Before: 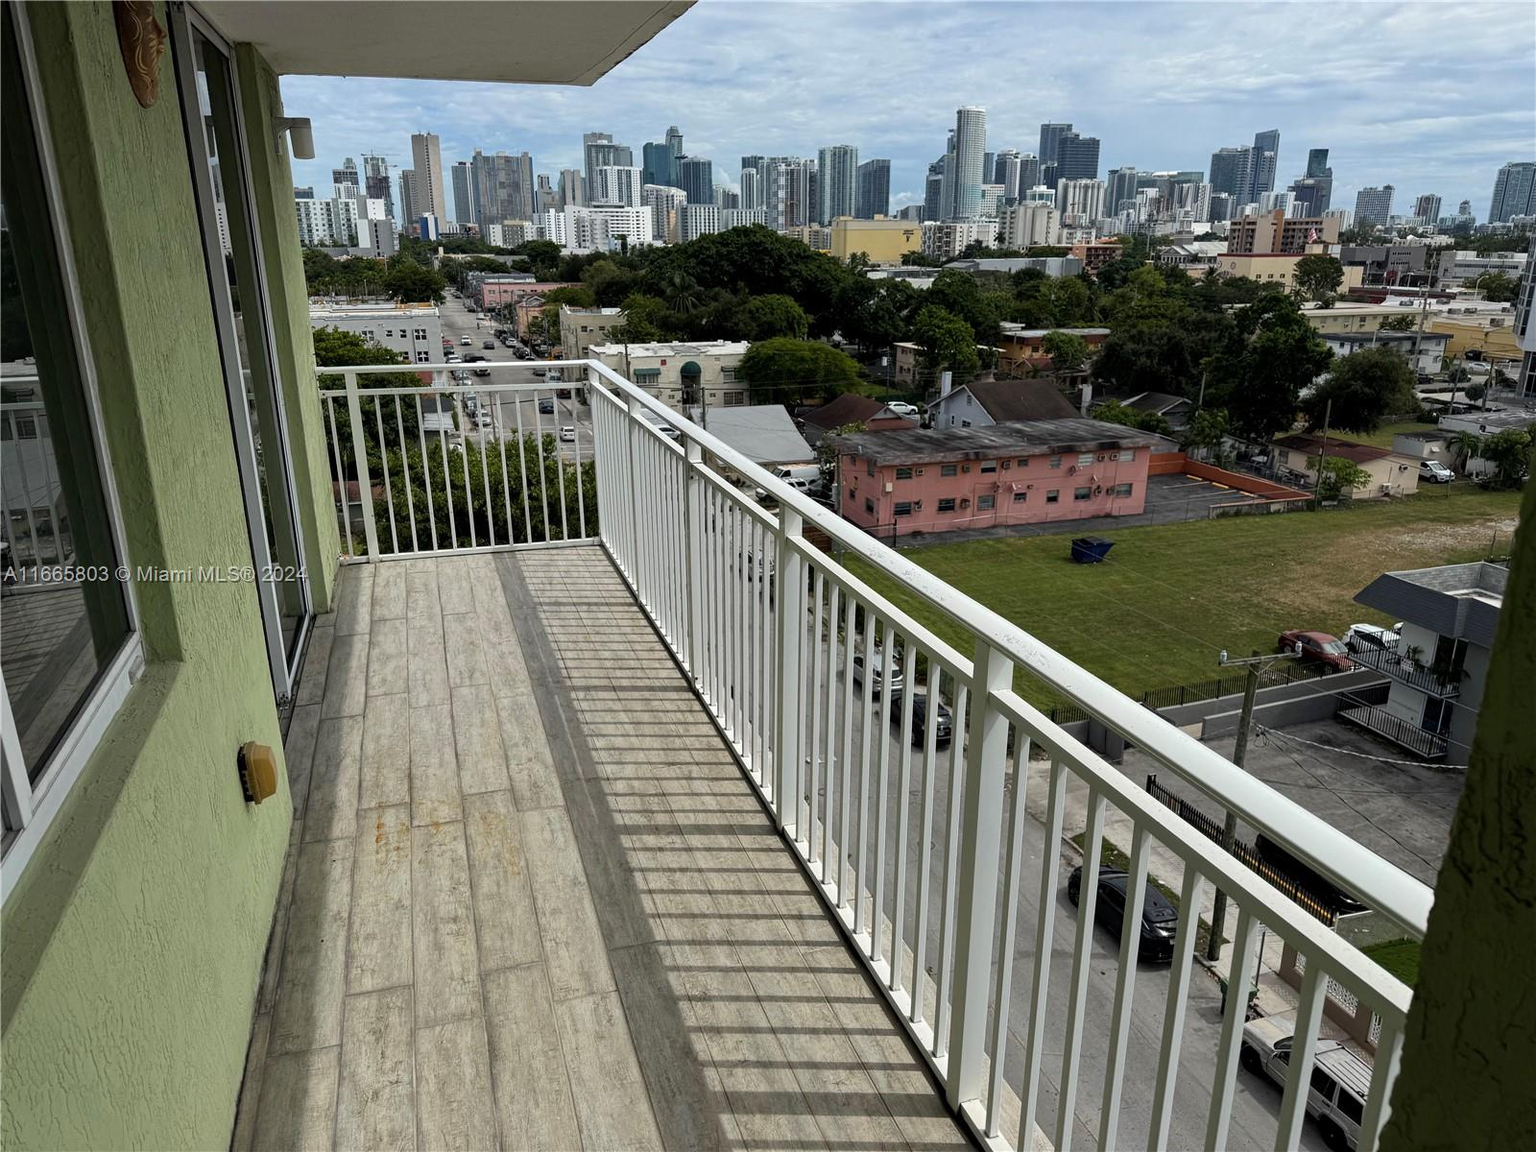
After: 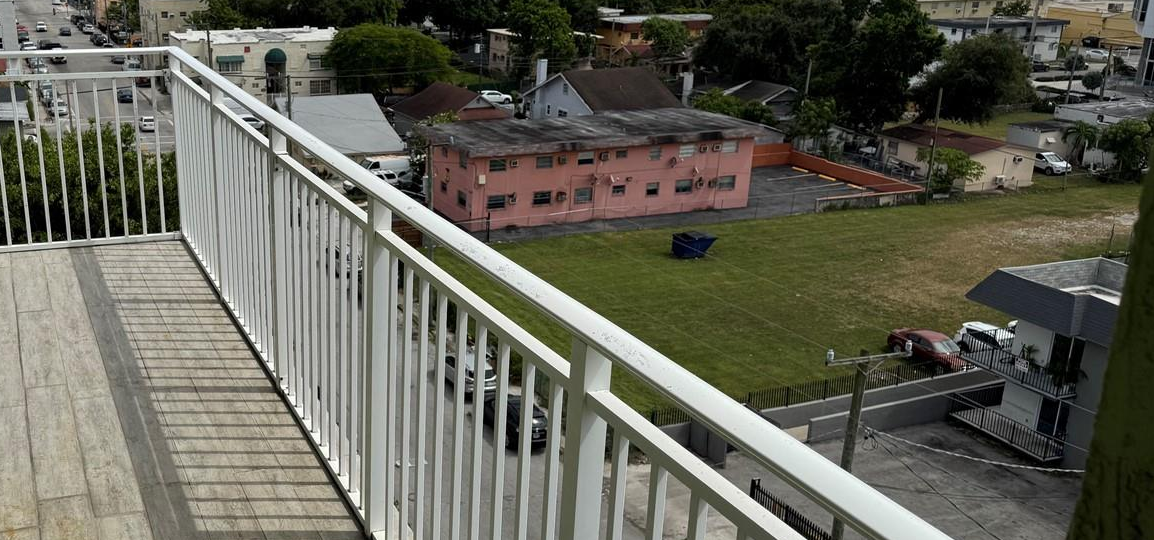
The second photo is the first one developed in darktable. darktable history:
crop and rotate: left 27.856%, top 27.402%, bottom 27.526%
